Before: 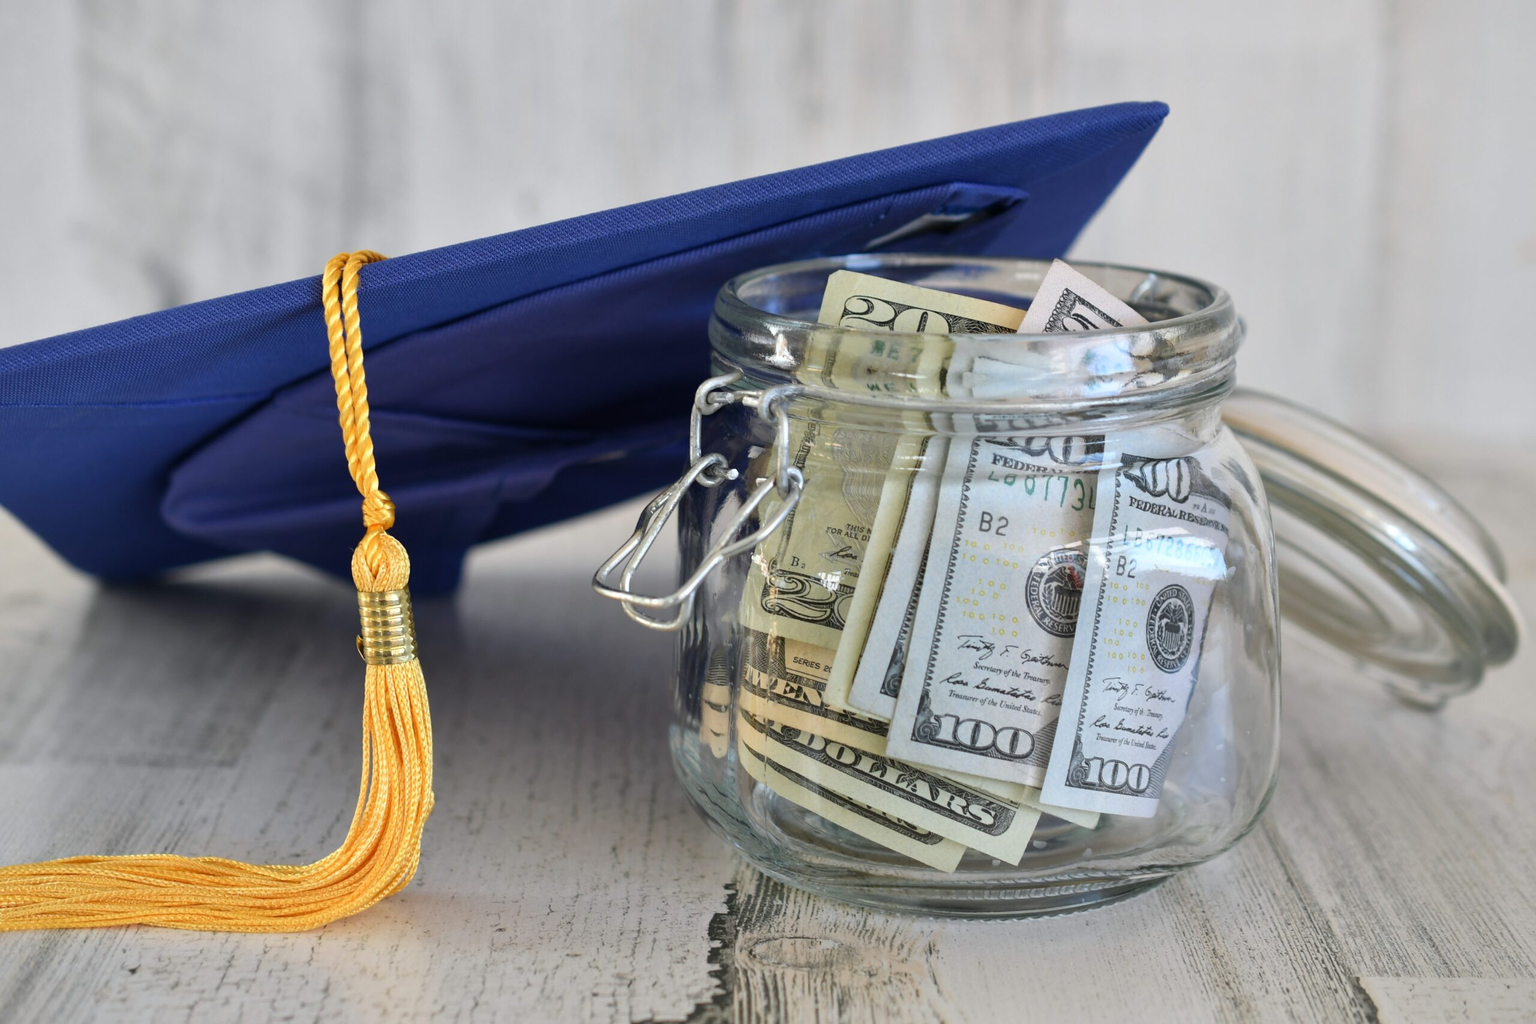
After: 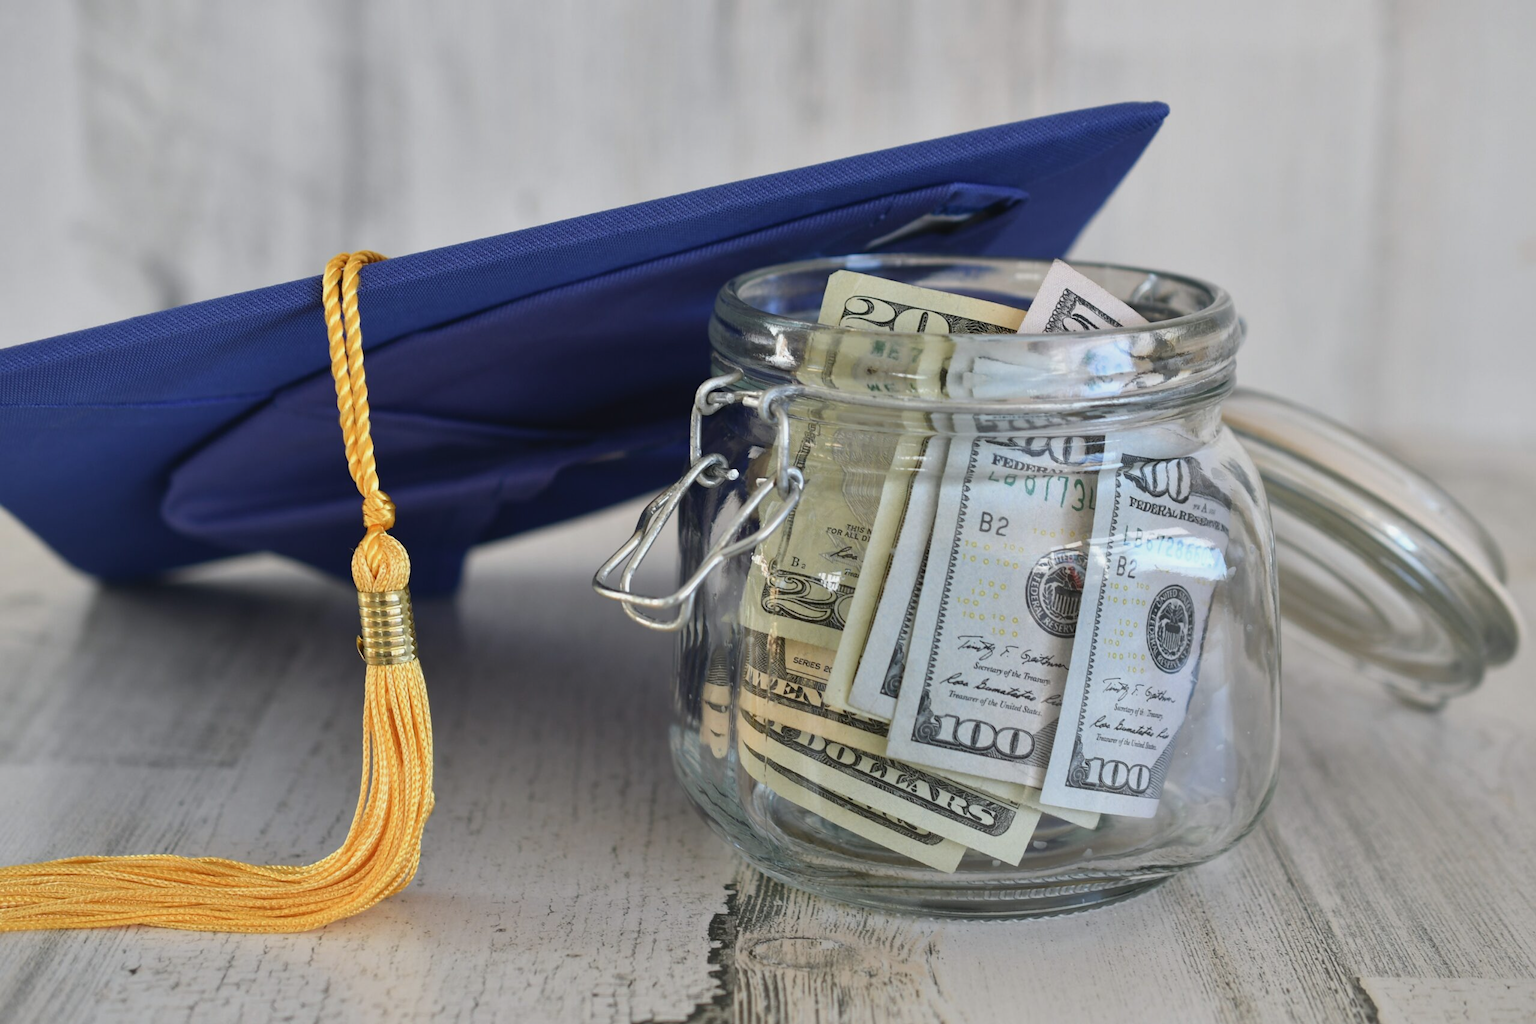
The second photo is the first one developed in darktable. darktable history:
contrast brightness saturation: contrast -0.082, brightness -0.042, saturation -0.106
